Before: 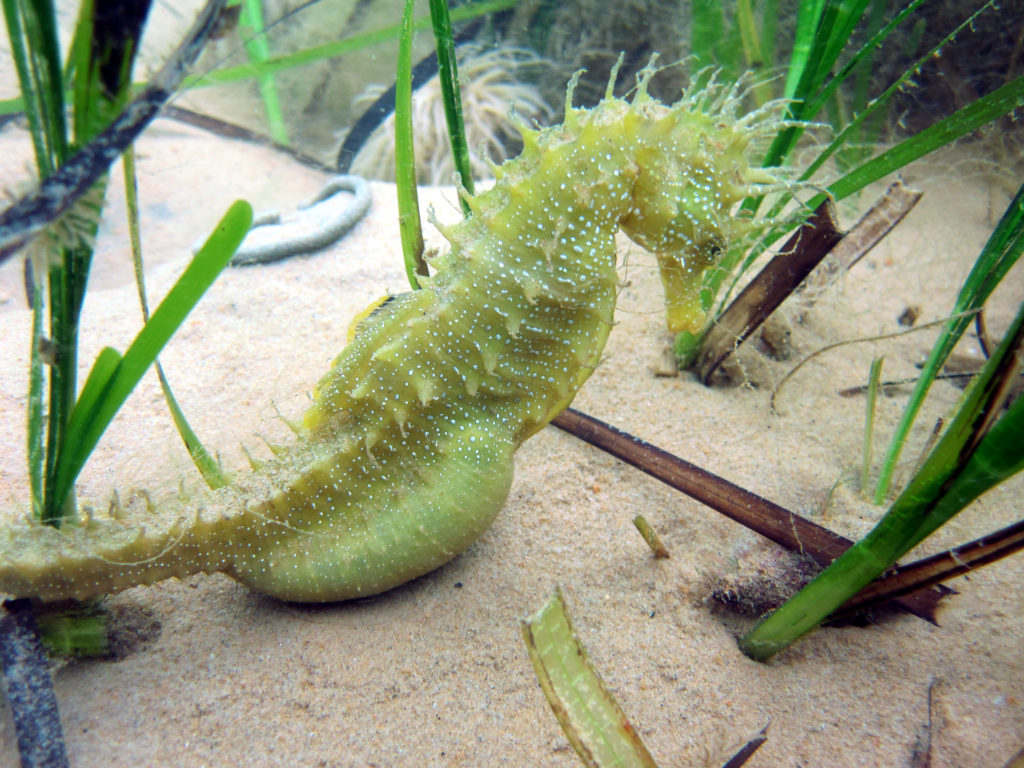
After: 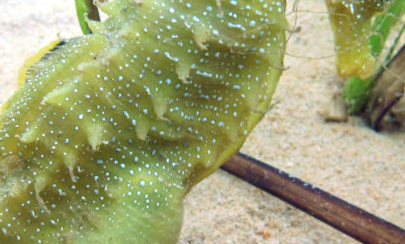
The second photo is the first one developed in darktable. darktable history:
rotate and perspective: rotation 0.226°, lens shift (vertical) -0.042, crop left 0.023, crop right 0.982, crop top 0.006, crop bottom 0.994
local contrast: mode bilateral grid, contrast 20, coarseness 50, detail 120%, midtone range 0.2
crop: left 31.751%, top 32.172%, right 27.8%, bottom 35.83%
